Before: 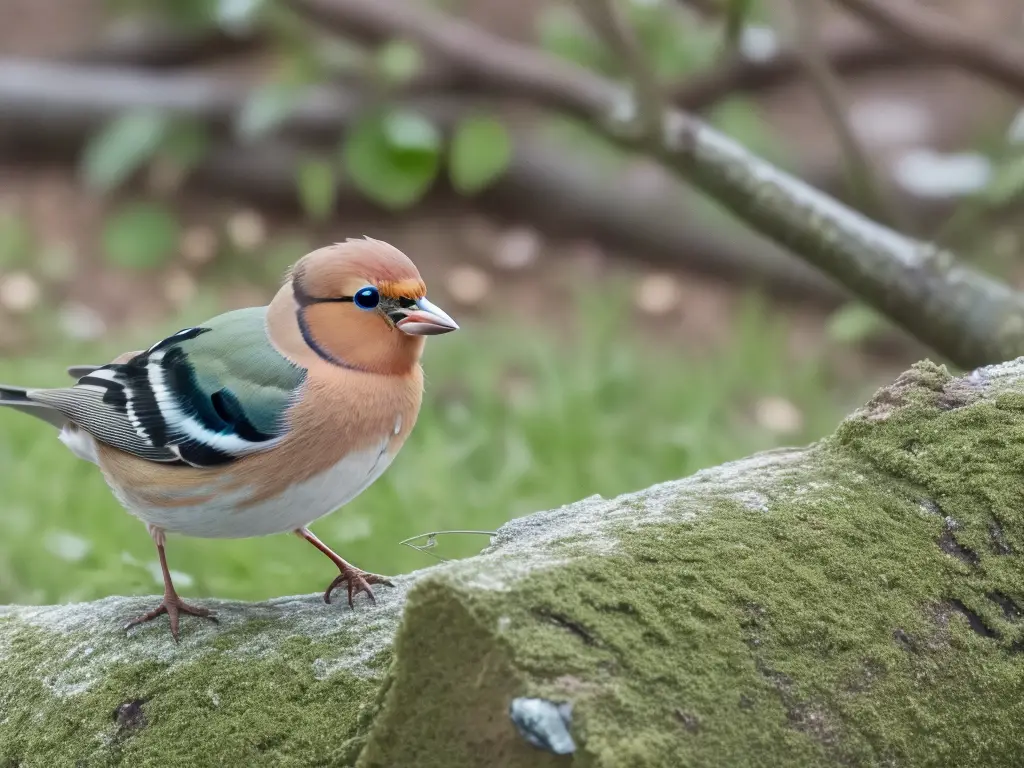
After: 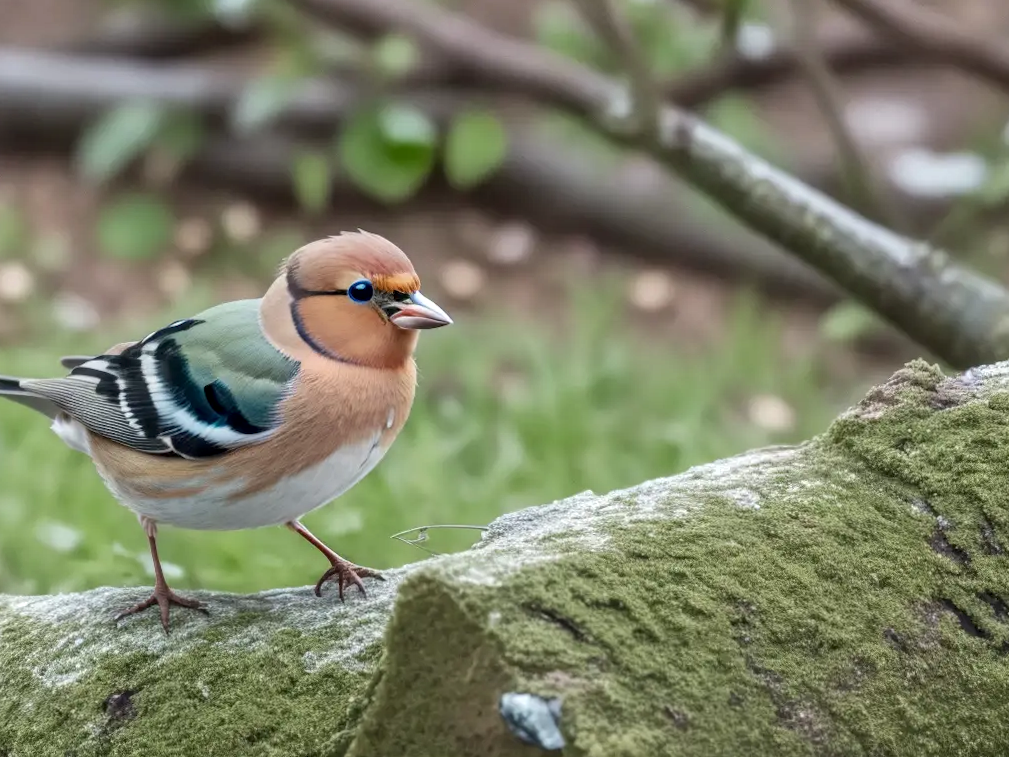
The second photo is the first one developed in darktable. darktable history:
crop and rotate: angle -0.607°
local contrast: detail 130%
